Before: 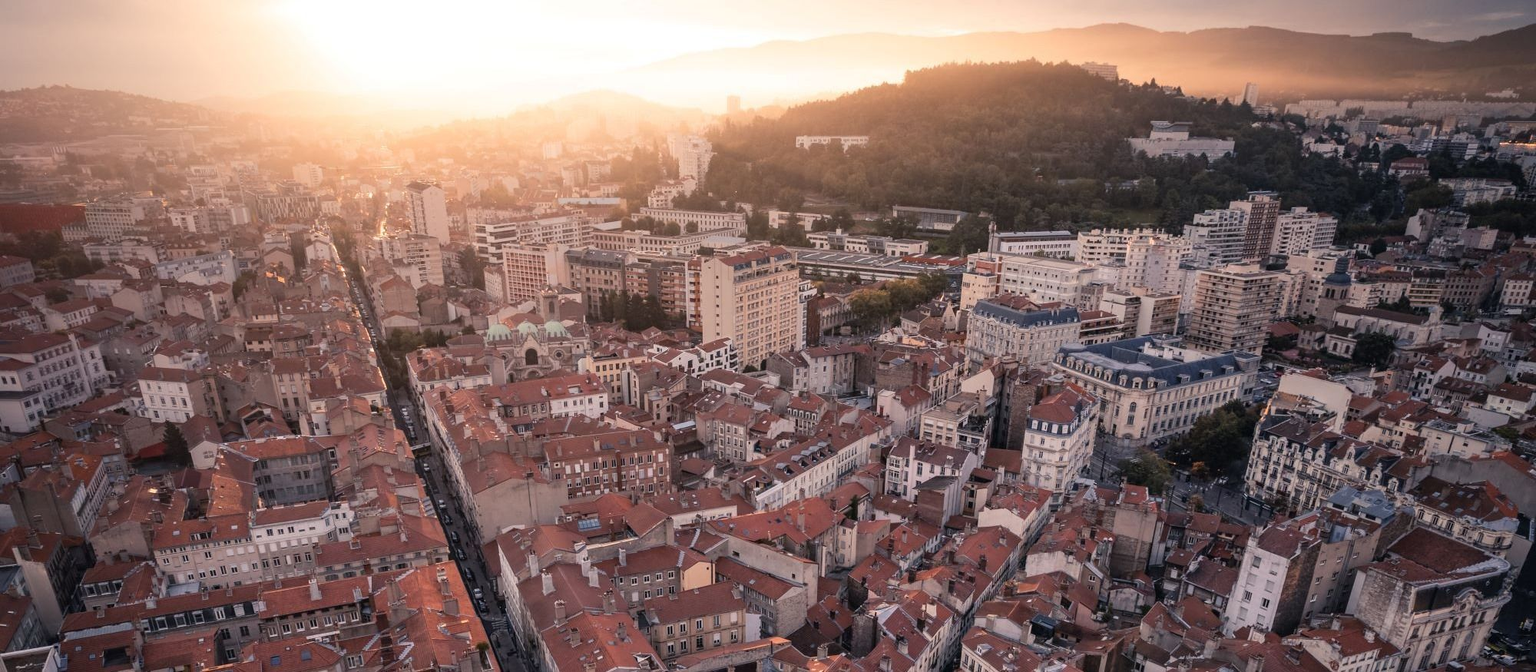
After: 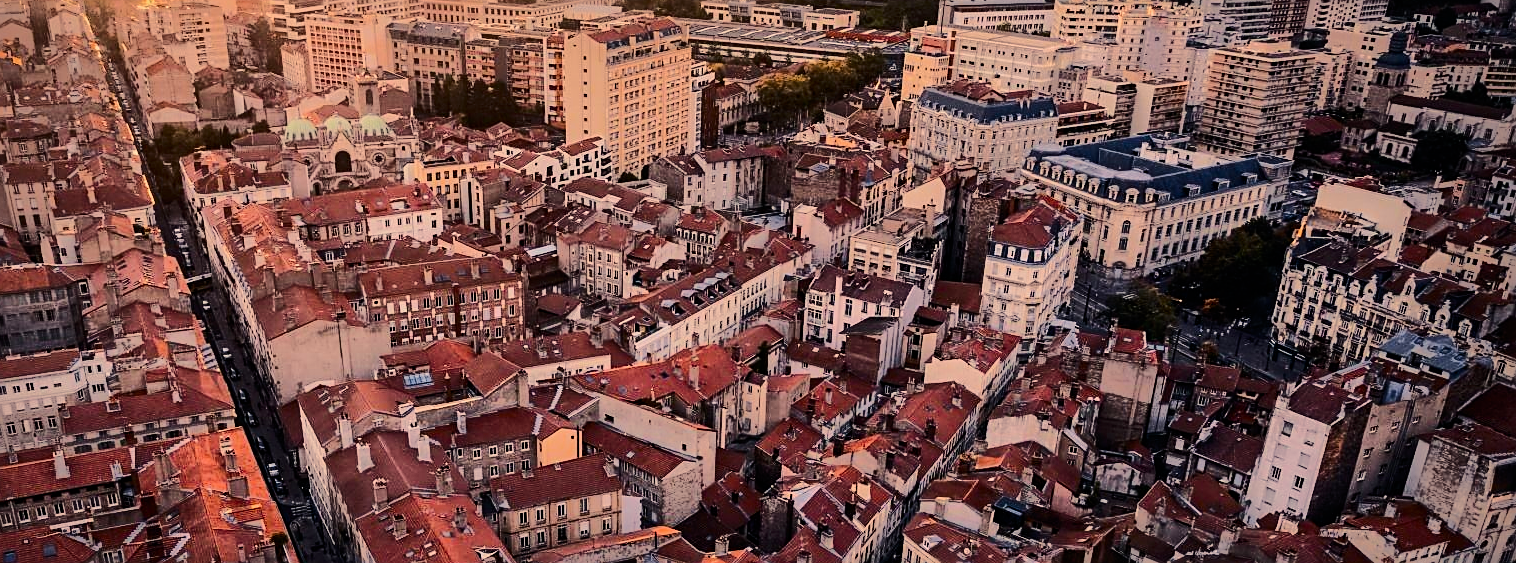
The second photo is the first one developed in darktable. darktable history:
filmic rgb: black relative exposure -7.65 EV, white relative exposure 4.56 EV, hardness 3.61
color balance rgb: highlights gain › chroma 3.043%, highlights gain › hue 78.16°, perceptual saturation grading › global saturation 30.451%
sharpen: on, module defaults
crop and rotate: left 17.454%, top 34.701%, right 6.732%, bottom 0.88%
vignetting: fall-off radius 60.92%, brightness -0.404, saturation -0.303
shadows and highlights: shadows -19.34, highlights -73.12
contrast brightness saturation: contrast 0.414, brightness 0.11, saturation 0.21
tone equalizer: -8 EV -0.391 EV, -7 EV -0.369 EV, -6 EV -0.336 EV, -5 EV -0.186 EV, -3 EV 0.238 EV, -2 EV 0.333 EV, -1 EV 0.41 EV, +0 EV 0.426 EV, edges refinement/feathering 500, mask exposure compensation -1.57 EV, preserve details no
